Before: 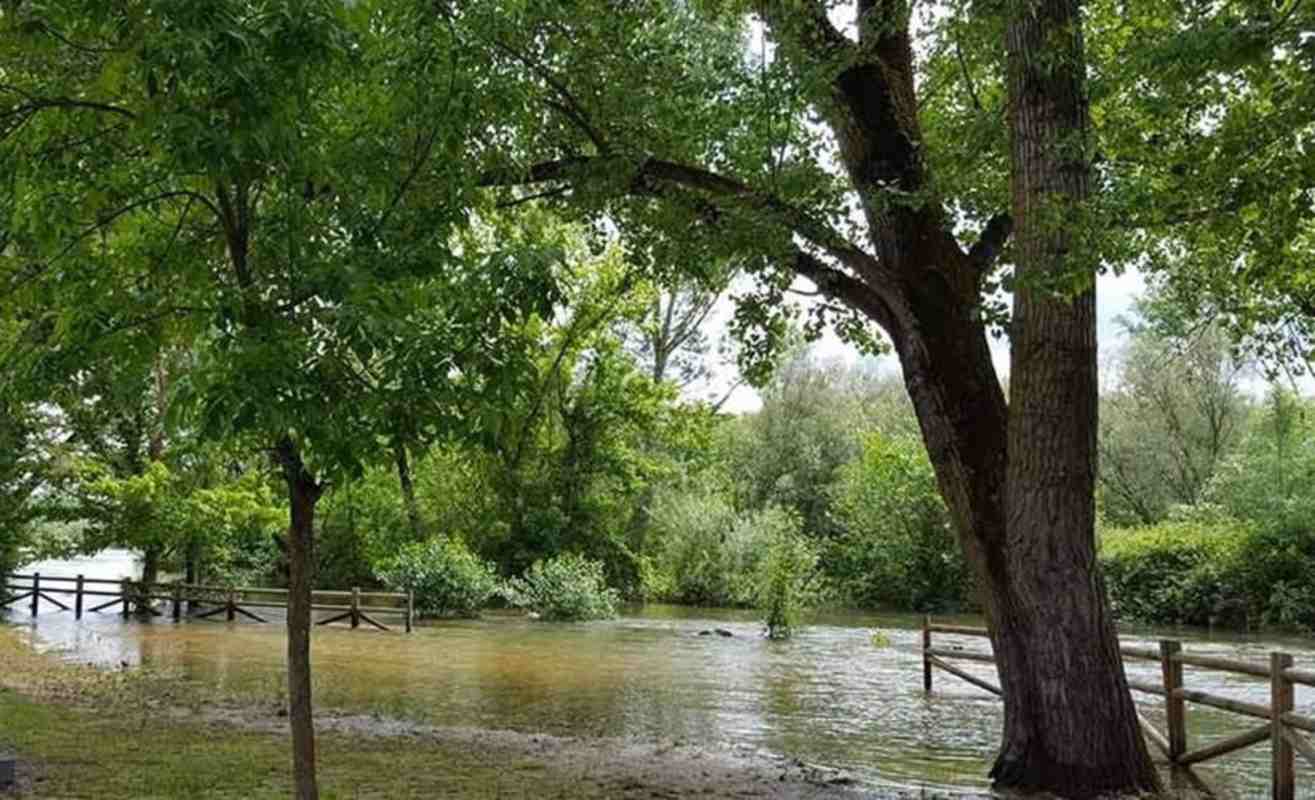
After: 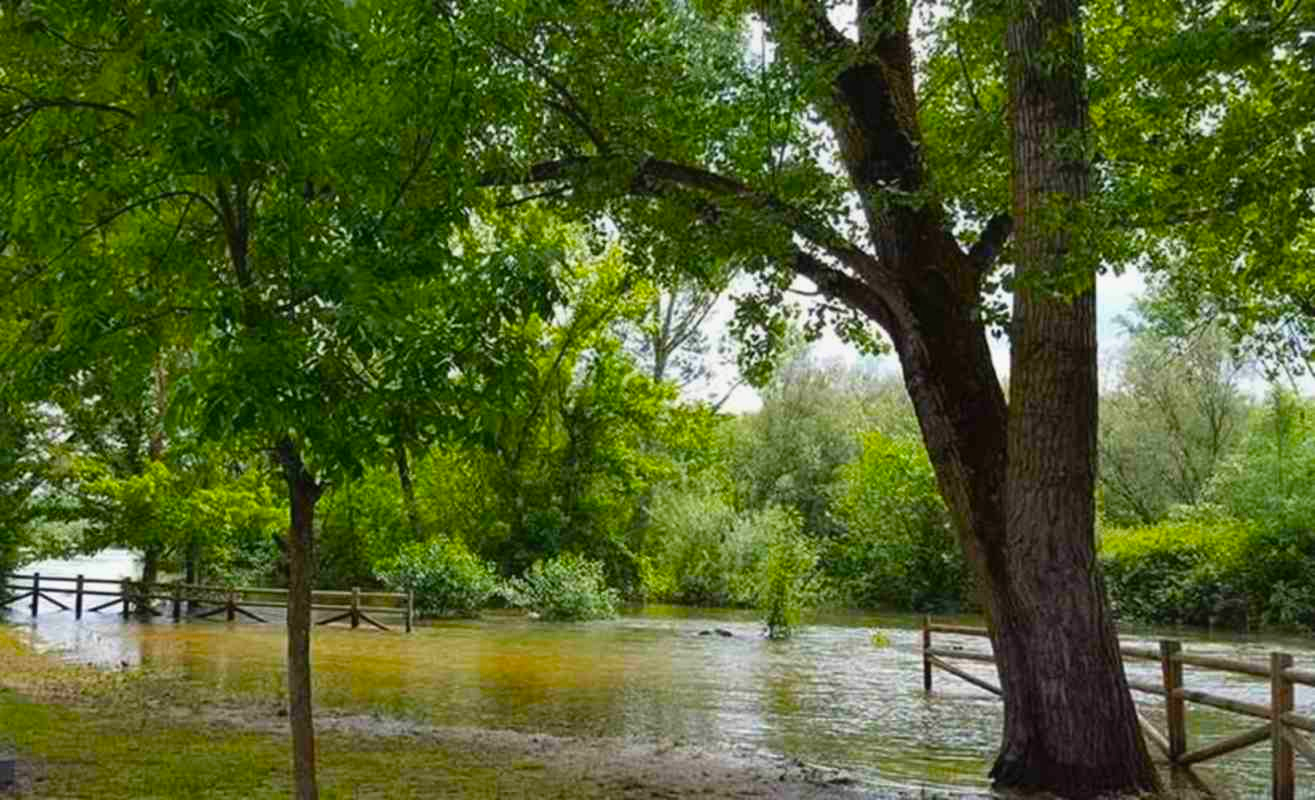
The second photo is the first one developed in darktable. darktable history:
contrast equalizer: octaves 7, y [[0.6 ×6], [0.55 ×6], [0 ×6], [0 ×6], [0 ×6]], mix -0.2
color balance rgb: linear chroma grading › global chroma 15%, perceptual saturation grading › global saturation 30%
